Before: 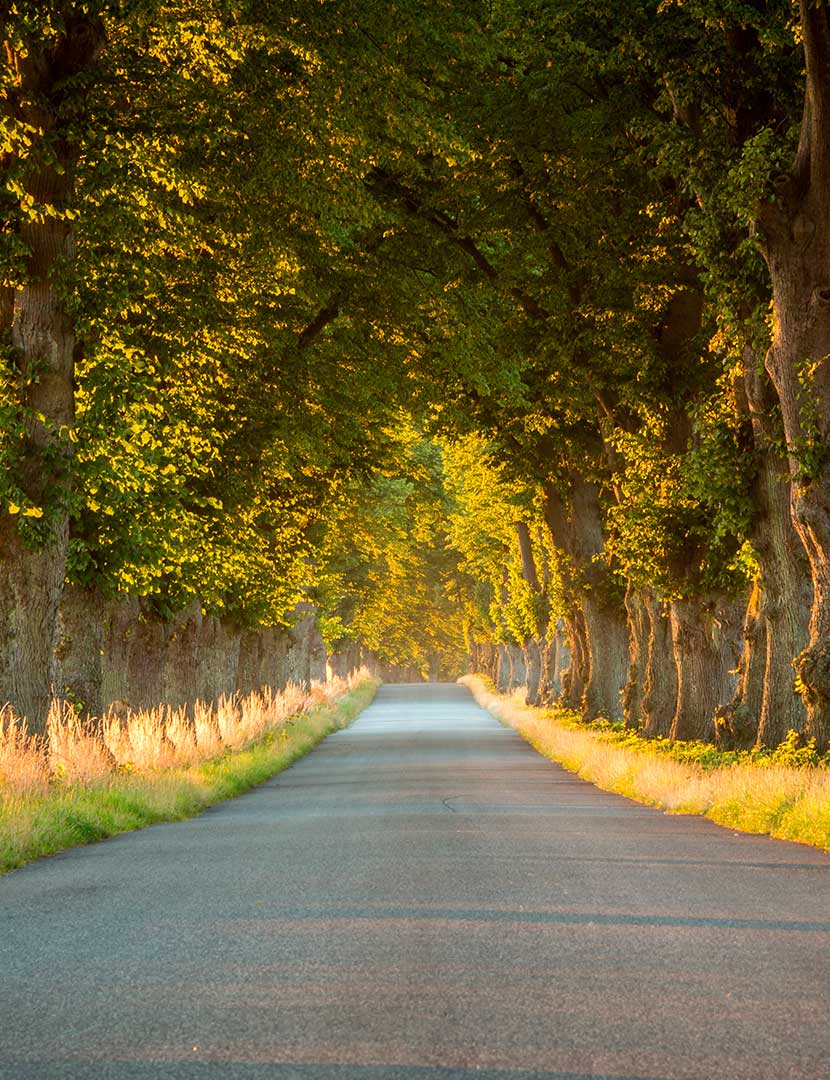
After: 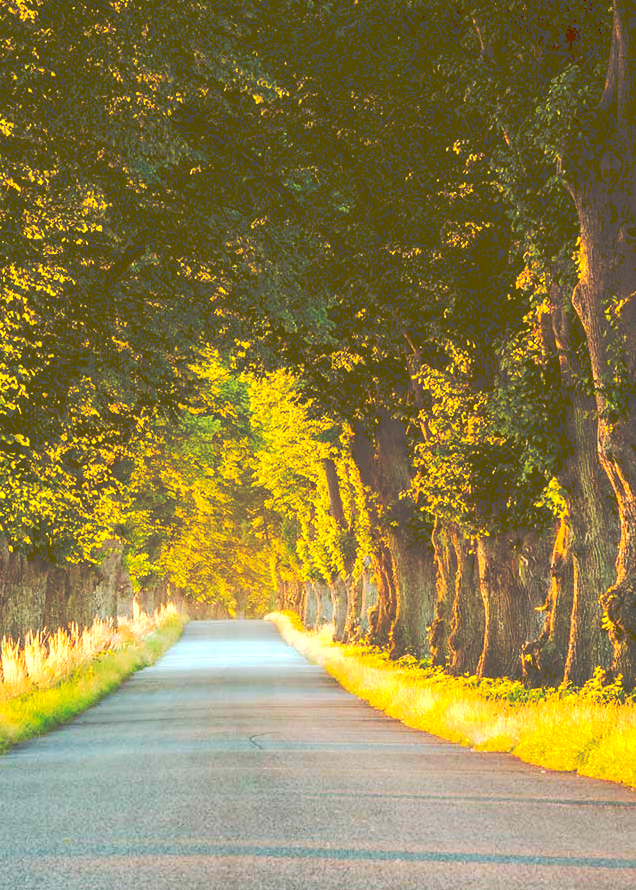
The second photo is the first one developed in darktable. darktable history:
tone curve: curves: ch0 [(0, 0) (0.003, 0.301) (0.011, 0.302) (0.025, 0.307) (0.044, 0.313) (0.069, 0.316) (0.1, 0.322) (0.136, 0.325) (0.177, 0.341) (0.224, 0.358) (0.277, 0.386) (0.335, 0.429) (0.399, 0.486) (0.468, 0.556) (0.543, 0.644) (0.623, 0.728) (0.709, 0.796) (0.801, 0.854) (0.898, 0.908) (1, 1)], preserve colors none
contrast brightness saturation: saturation 0.185
color balance rgb: linear chroma grading › shadows -7.653%, linear chroma grading › global chroma 9.691%, perceptual saturation grading › global saturation 0.962%, perceptual brilliance grading › highlights 16.318%, perceptual brilliance grading › mid-tones 6.631%, perceptual brilliance grading › shadows -14.873%, global vibrance 20%
crop: left 23.35%, top 5.903%, bottom 11.613%
